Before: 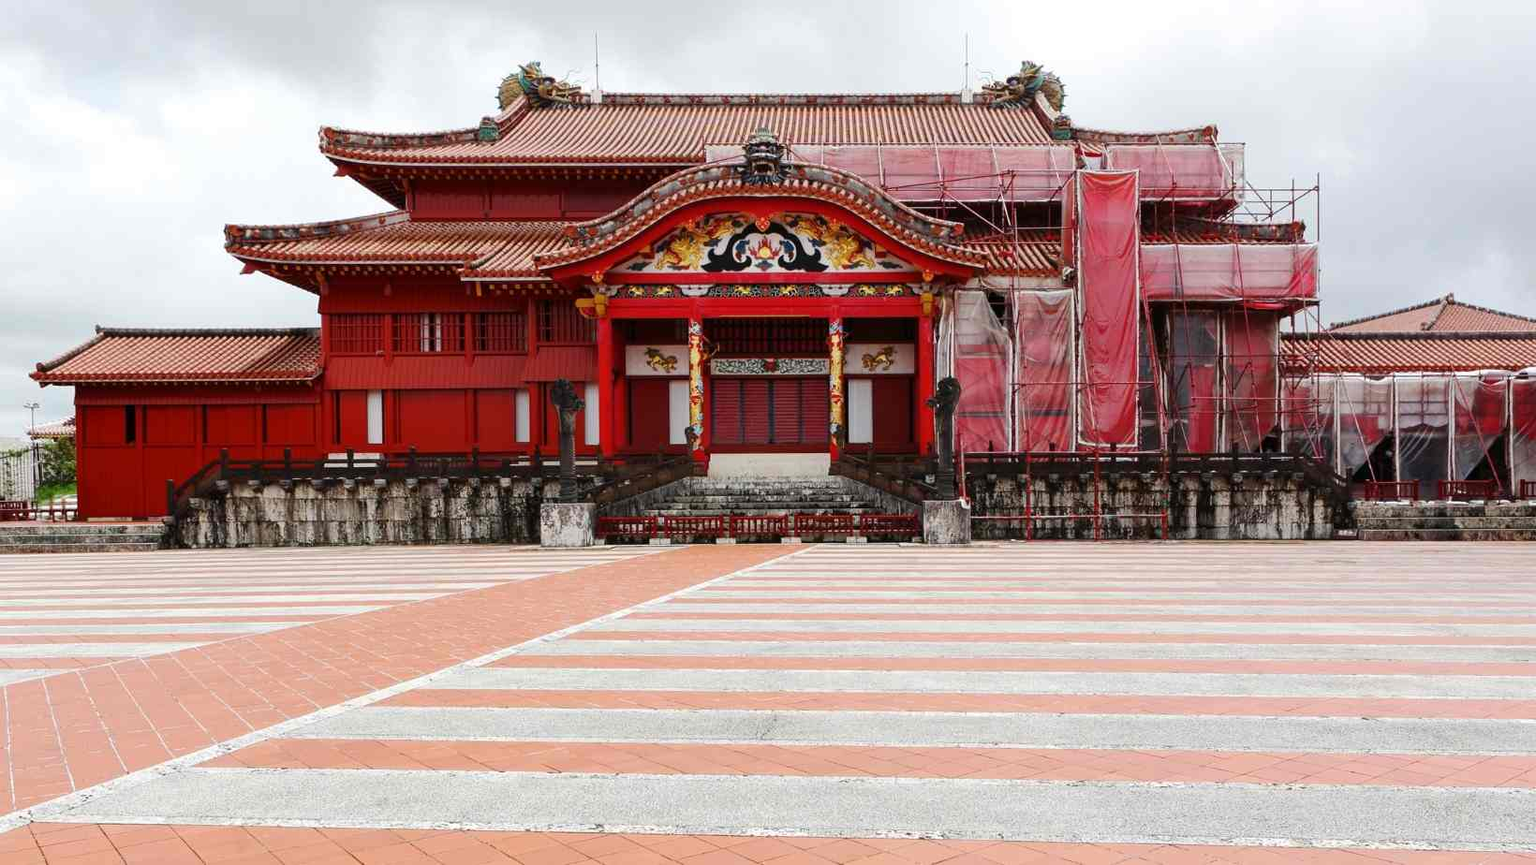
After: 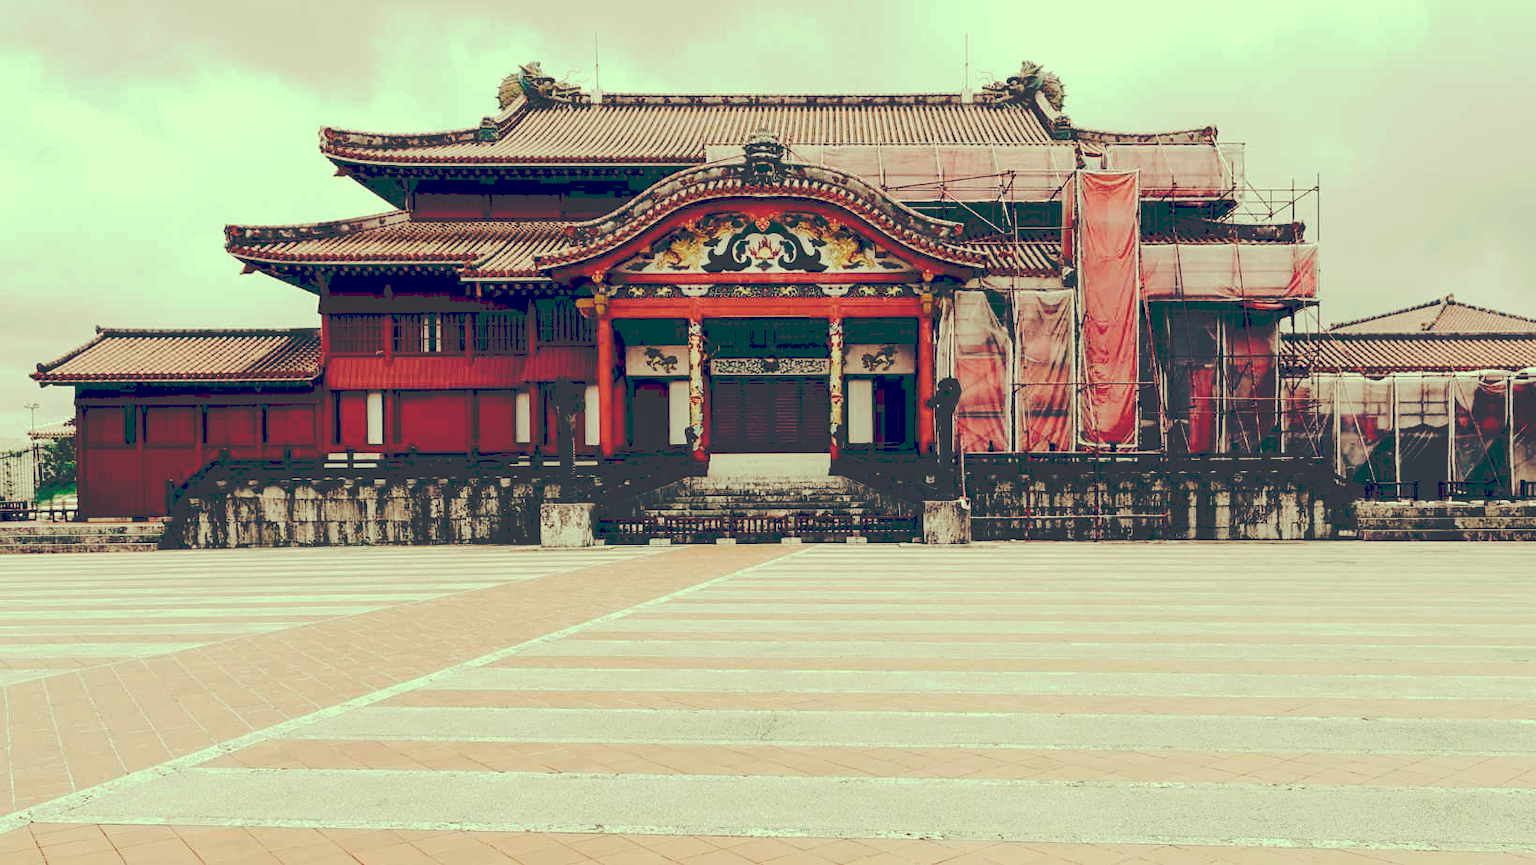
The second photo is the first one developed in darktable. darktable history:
tone curve: curves: ch0 [(0, 0) (0.003, 0.231) (0.011, 0.231) (0.025, 0.231) (0.044, 0.233) (0.069, 0.23) (0.1, 0.231) (0.136, 0.23) (0.177, 0.233) (0.224, 0.246) (0.277, 0.266) (0.335, 0.317) (0.399, 0.426) (0.468, 0.536) (0.543, 0.634) (0.623, 0.71) (0.709, 0.768) (0.801, 0.835) (0.898, 0.88) (1, 1)], preserve colors none
color look up table: target L [92.41, 87.85, 83.94, 76.97, 74.08, 61.99, 60.28, 64.88, 56.4, 50.59, 46.85, 44.35, 25.01, 201.92, 83.7, 80.79, 70.13, 64.95, 62.82, 68.17, 62.43, 45.05, 47.1, 39.81, 32.62, 0.523, 97.38, 90.81, 79.77, 89.12, 67.67, 62.2, 82.84, 69.38, 56.82, 45.47, 41.44, 33.04, 40.67, 17.22, 0.537, 0.538, 0.518, 15.91, 76.37, 75.15, 62.33, 42.49, 17.66], target a [-22.41, -36.52, -23.94, -48.7, -32.77, -41.12, -37.51, -11.91, -21.61, -35.81, -15.87, -25.6, -66.56, 0, -4.351, -6.52, 21.67, 38.61, 8.326, 33.26, 22.66, 4.407, 33.33, 18.36, 46.11, 5.828, -14.7, -2.696, -3.171, -0.833, -0.571, 43.12, 6.842, 2.18, 9.182, -8.988, 2.563, -3.102, 15.95, -45.16, 6.319, 14.58, 7.977, -44.96, -46.42, -39.01, -18.18, -18.41, -47.57], target b [44.8, 53.09, 30.47, 35.17, 34.68, 34.39, 17.52, 29.58, 10.25, 22.51, 23.48, 9.666, -2.65, -0.001, 40.28, 50.63, 42.4, 35.66, 22.89, 28.43, 17.07, 22.7, 28.14, 8.405, 1.123, -44.09, 28.87, 21.76, 4.183, 17.49, 18.56, 14.24, 9.055, -12.41, 3.38, -15.92, -8.452, -1.582, -6.615, -26.86, -45.42, -69.08, -51.67, -17.83, 12.02, -2.91, 6.135, -4.918, -22.59], num patches 49
